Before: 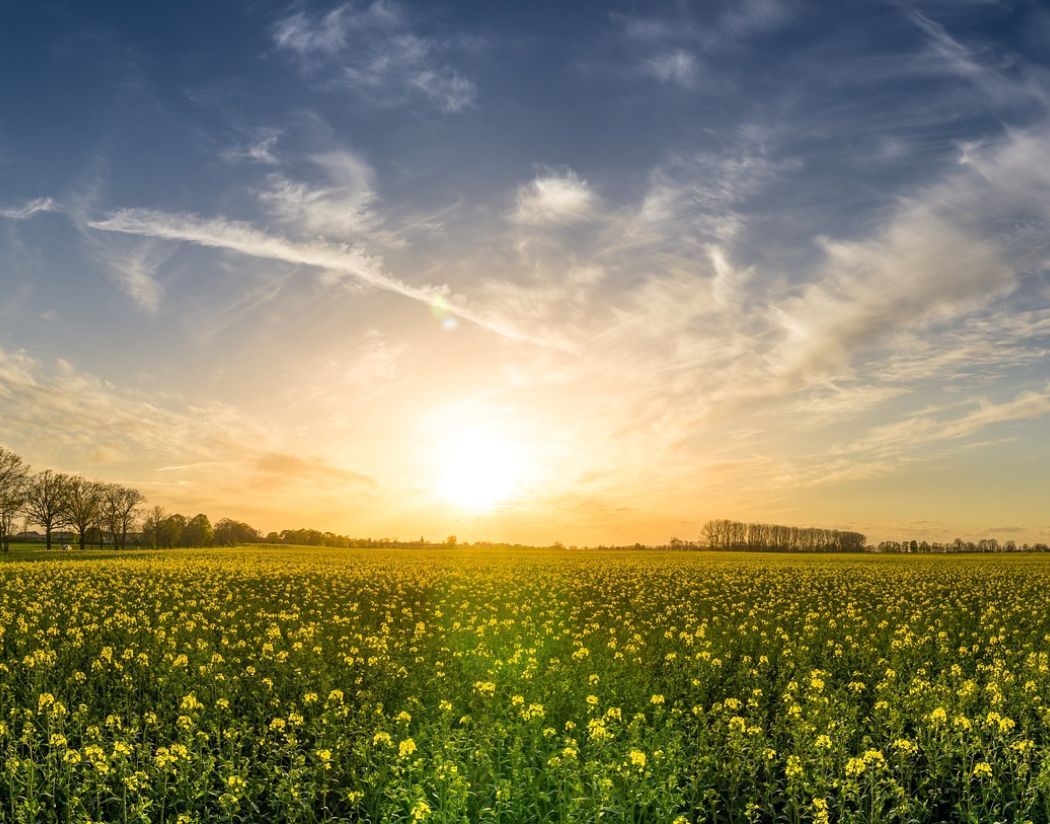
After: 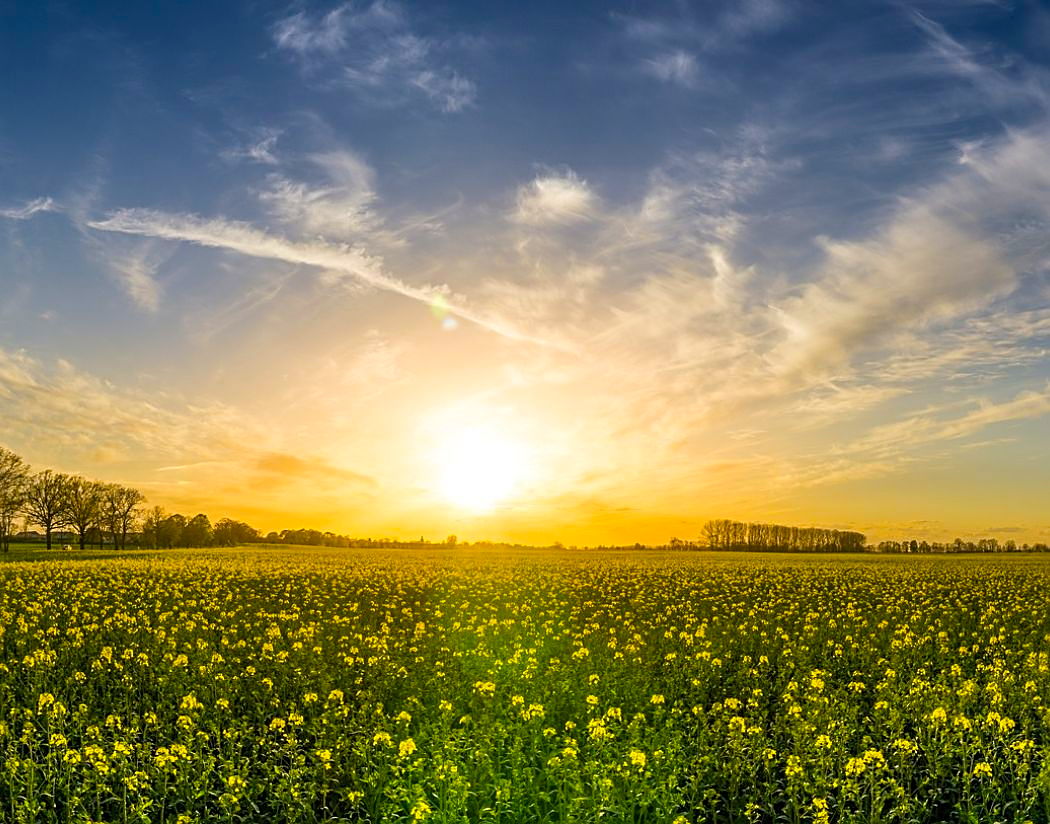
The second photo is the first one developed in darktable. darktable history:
sharpen: on, module defaults
color balance rgb: perceptual saturation grading › global saturation 30%, global vibrance 20%
